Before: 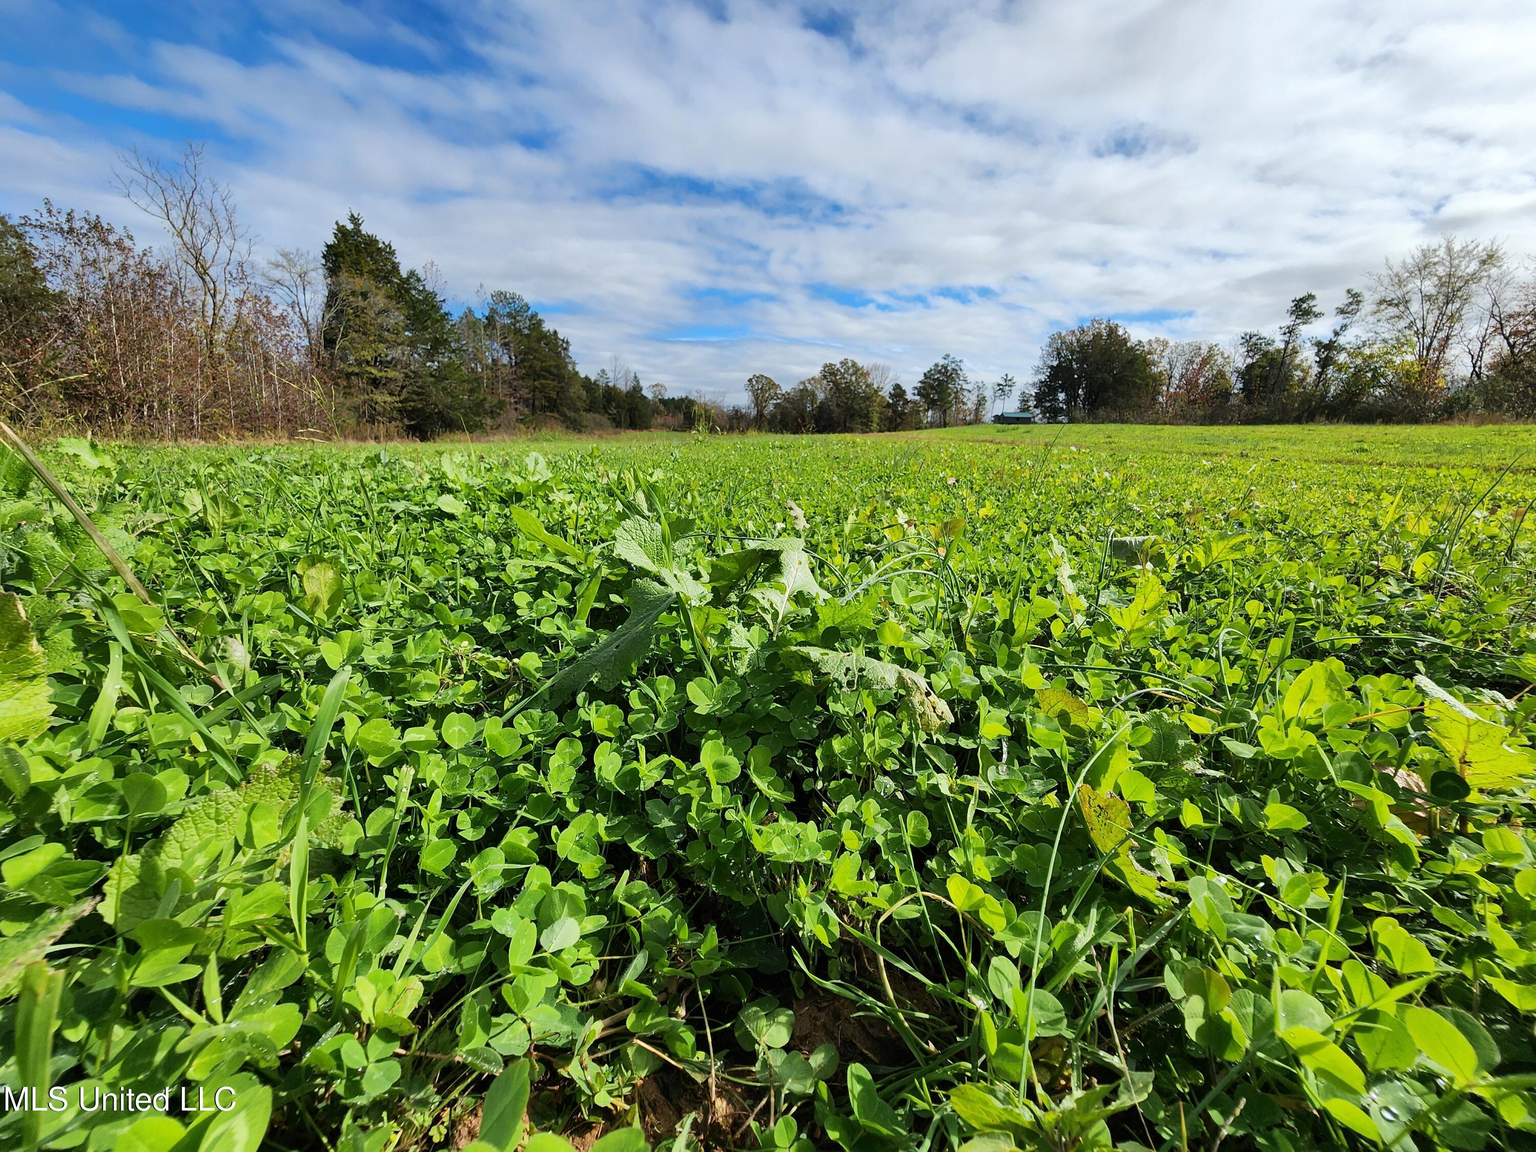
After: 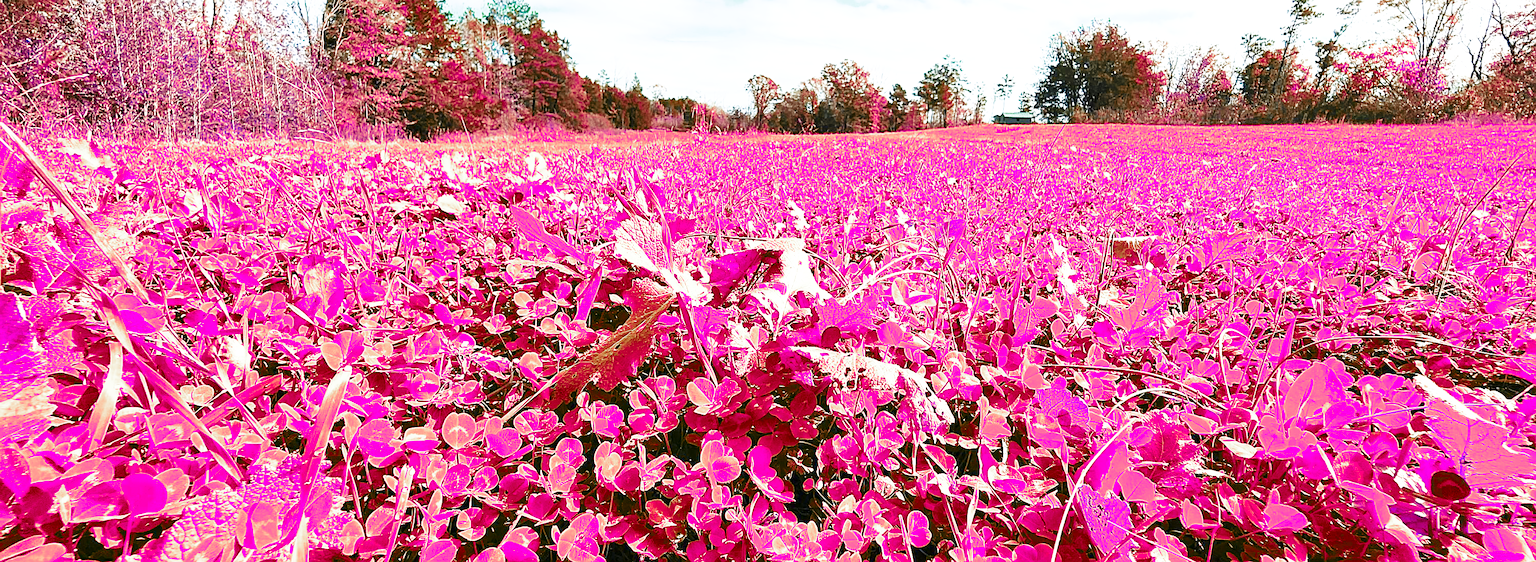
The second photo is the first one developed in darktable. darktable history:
exposure: black level correction 0, exposure 1.39 EV, compensate highlight preservation false
color zones: curves: ch0 [(0.826, 0.353)]; ch1 [(0.242, 0.647) (0.889, 0.342)]; ch2 [(0.246, 0.089) (0.969, 0.068)]
crop and rotate: top 26.054%, bottom 25.064%
base curve: curves: ch0 [(0, 0) (0.026, 0.03) (0.109, 0.232) (0.351, 0.748) (0.669, 0.968) (1, 1)], preserve colors none
sharpen: on, module defaults
